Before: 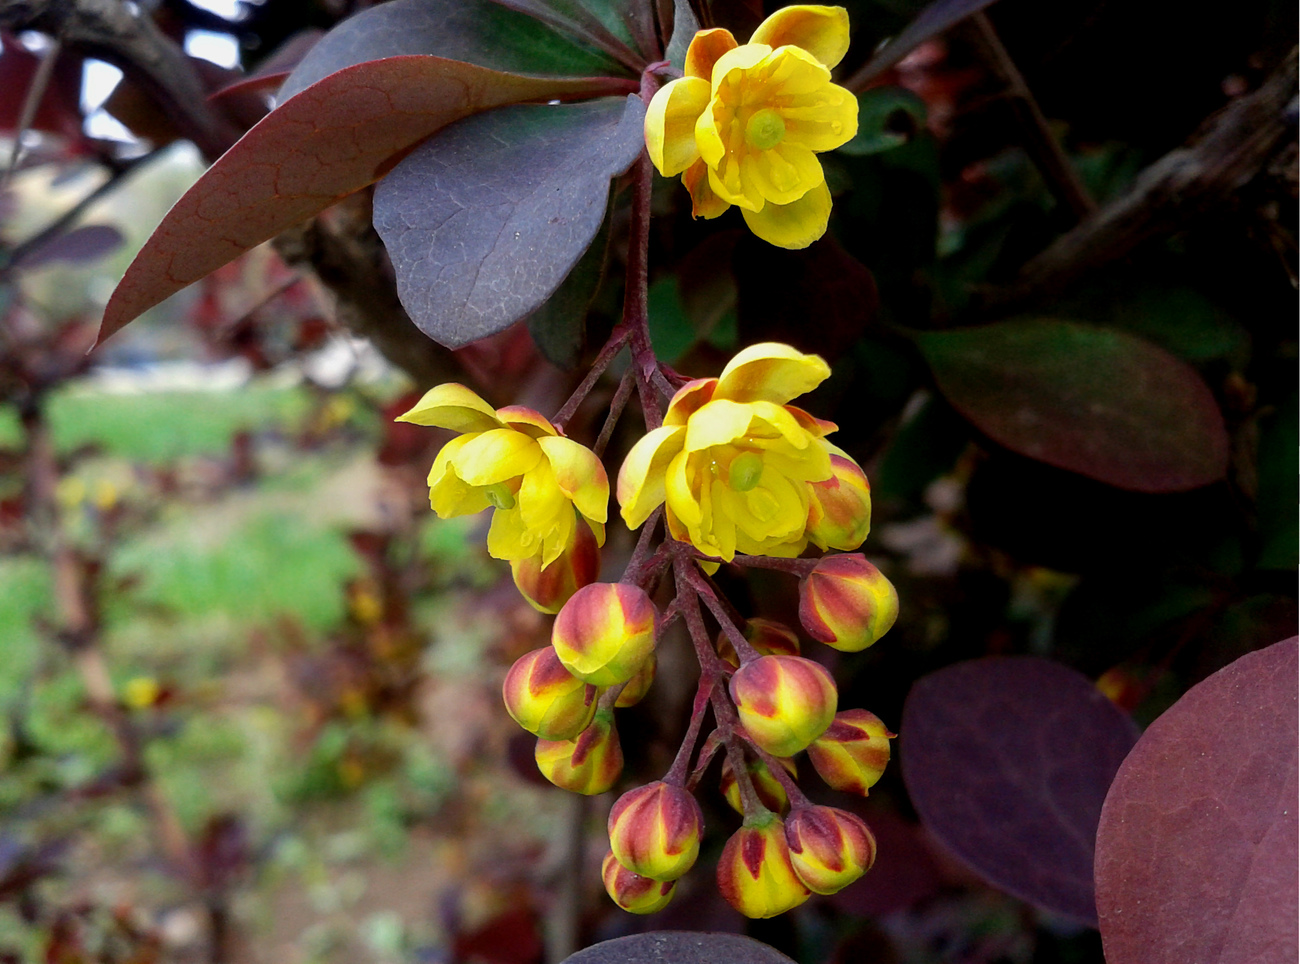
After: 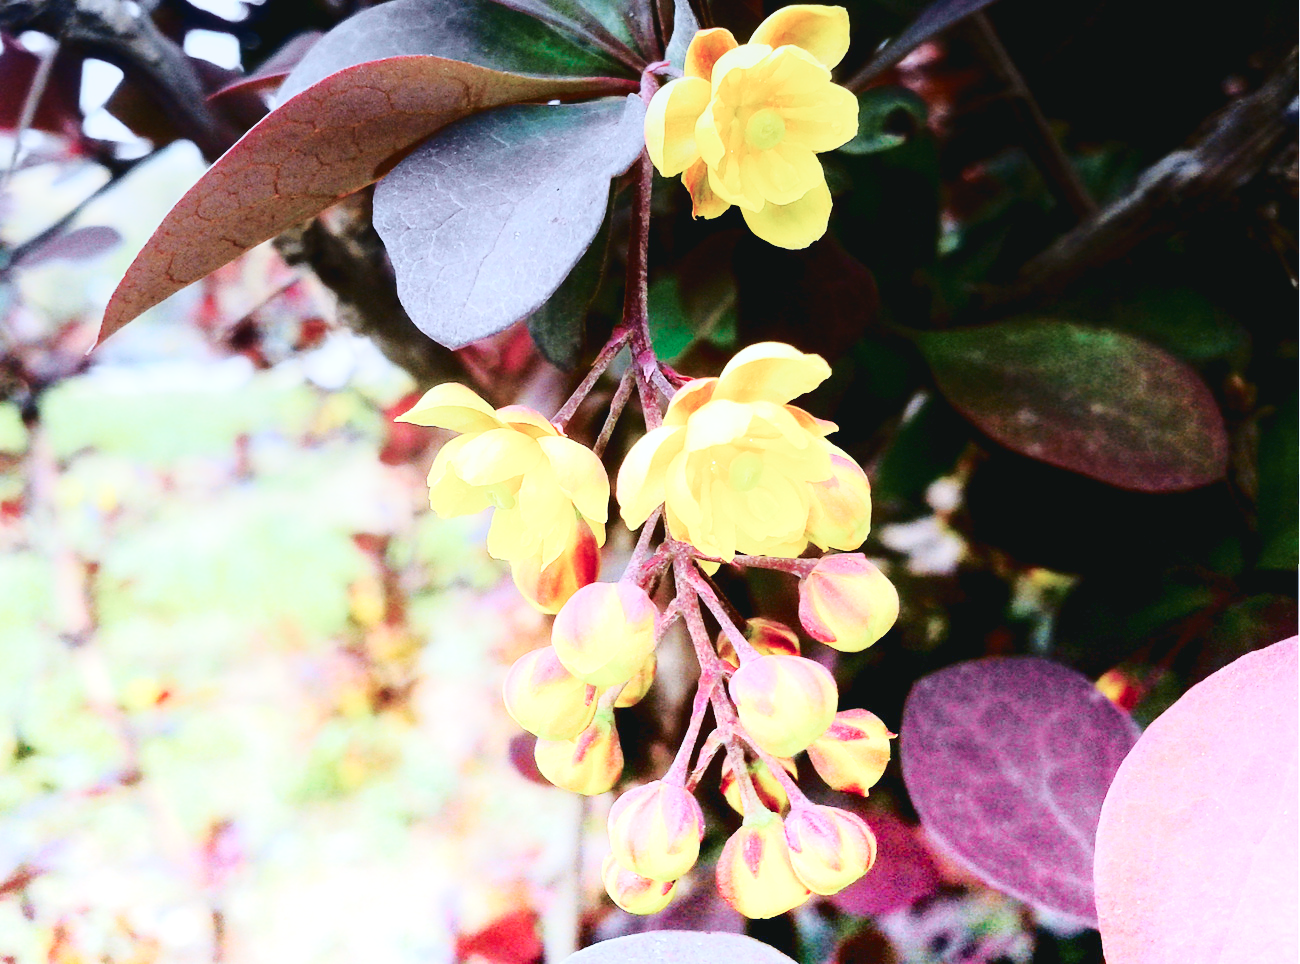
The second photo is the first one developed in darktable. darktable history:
tone curve: curves: ch0 [(0, 0.032) (0.078, 0.052) (0.236, 0.168) (0.43, 0.472) (0.508, 0.566) (0.66, 0.754) (0.79, 0.883) (0.994, 0.974)]; ch1 [(0, 0) (0.161, 0.092) (0.35, 0.33) (0.379, 0.401) (0.456, 0.456) (0.508, 0.501) (0.547, 0.531) (0.573, 0.563) (0.625, 0.602) (0.718, 0.734) (1, 1)]; ch2 [(0, 0) (0.369, 0.427) (0.44, 0.434) (0.502, 0.501) (0.54, 0.537) (0.586, 0.59) (0.621, 0.604) (1, 1)], color space Lab, independent channels, preserve colors none
graduated density: density -3.9 EV
color calibration: illuminant as shot in camera, x 0.37, y 0.382, temperature 4313.32 K
base curve: curves: ch0 [(0, 0.007) (0.028, 0.063) (0.121, 0.311) (0.46, 0.743) (0.859, 0.957) (1, 1)], preserve colors none
